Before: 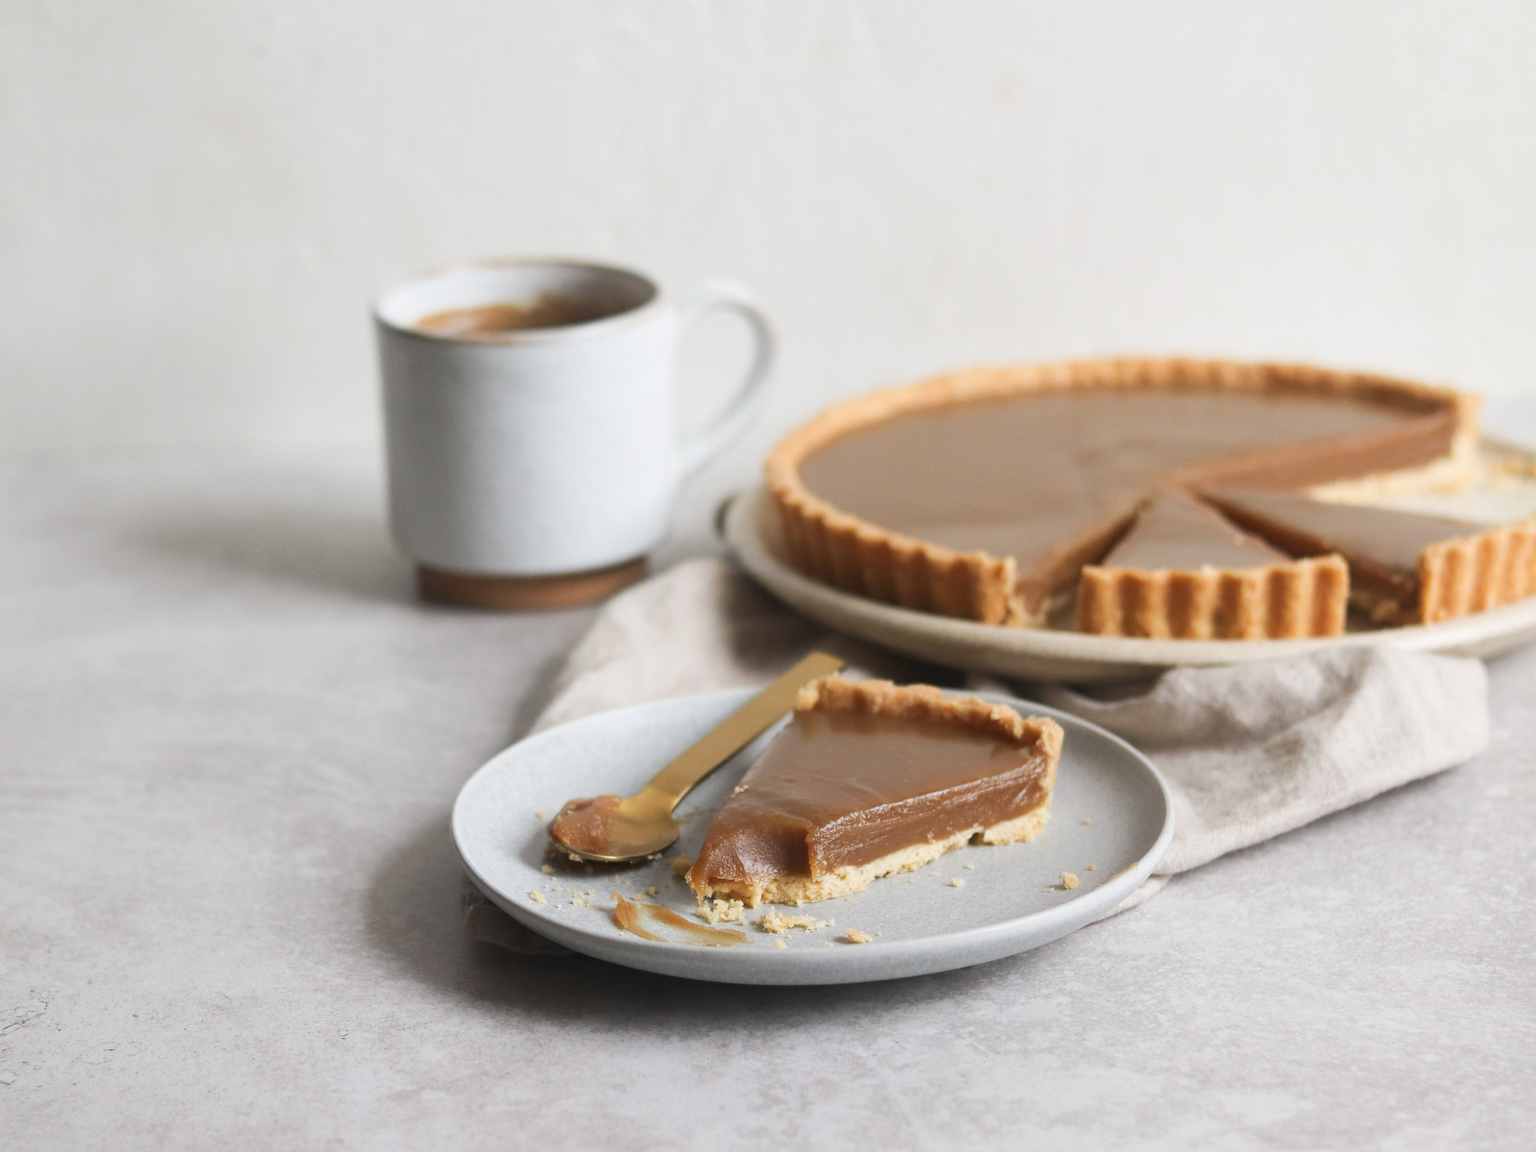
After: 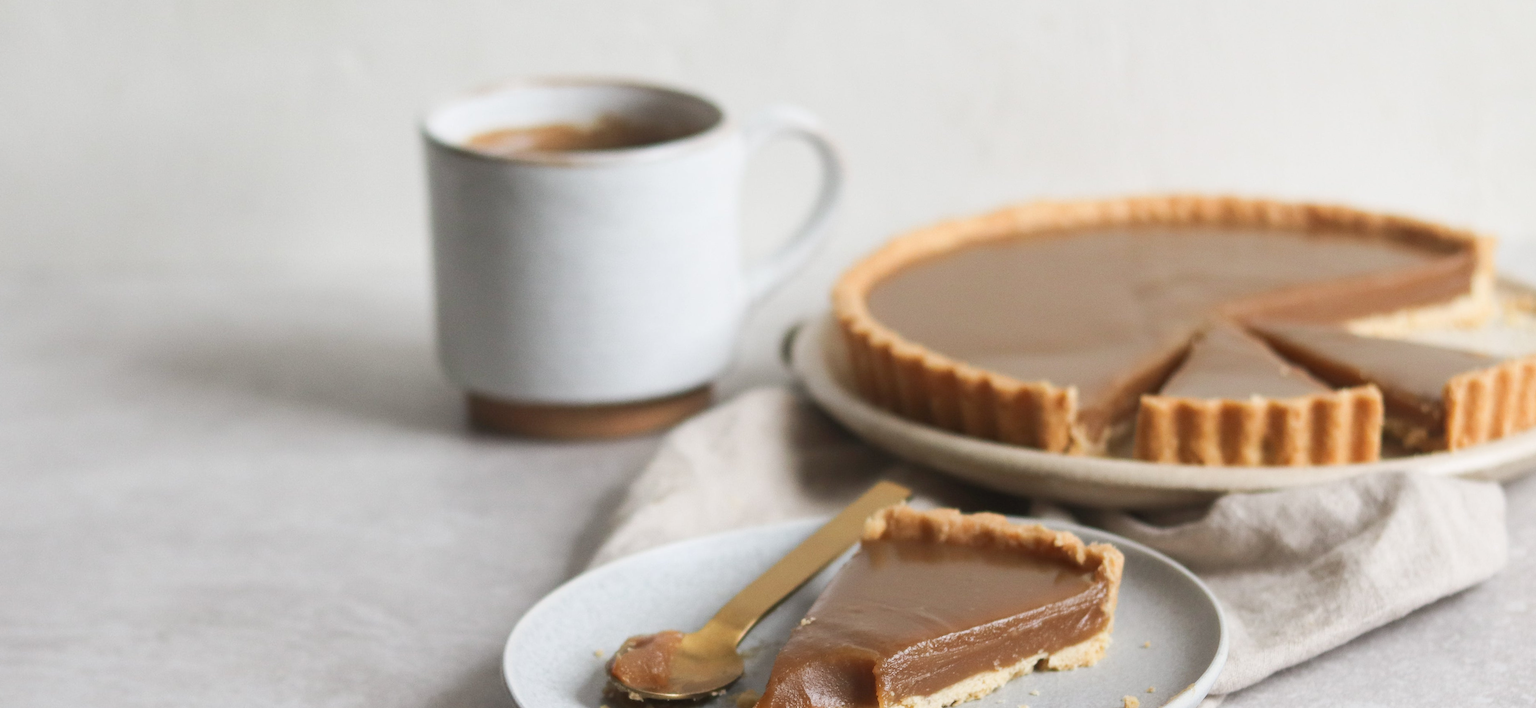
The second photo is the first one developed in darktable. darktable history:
crop: top 11.166%, bottom 22.168%
rotate and perspective: rotation -0.013°, lens shift (vertical) -0.027, lens shift (horizontal) 0.178, crop left 0.016, crop right 0.989, crop top 0.082, crop bottom 0.918
